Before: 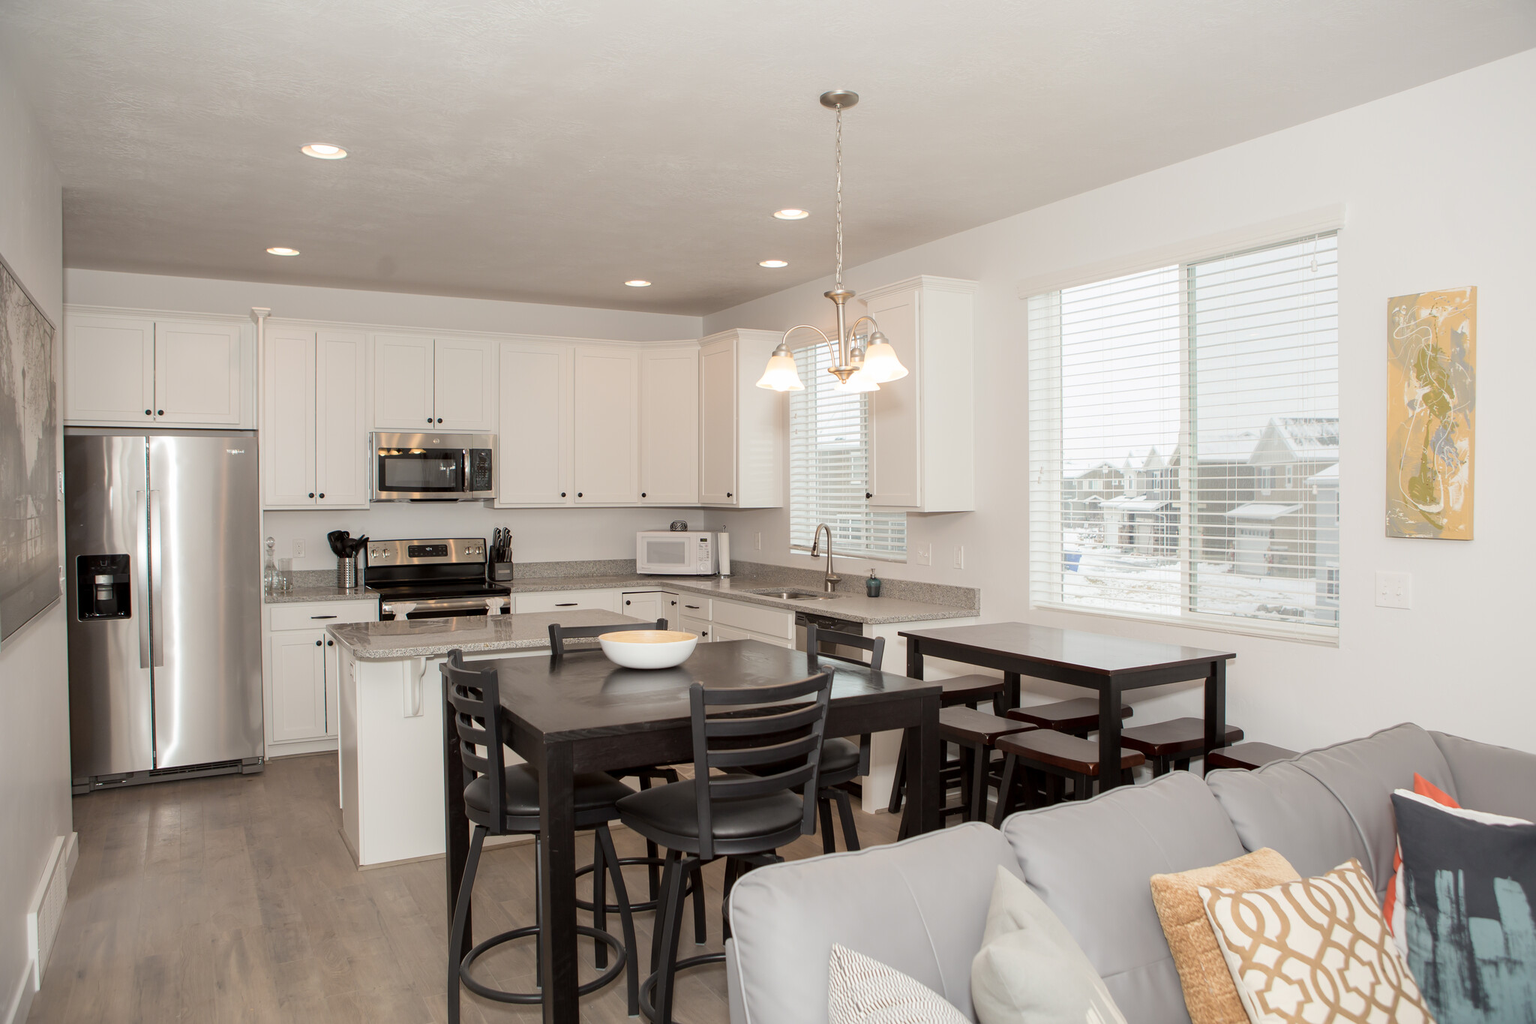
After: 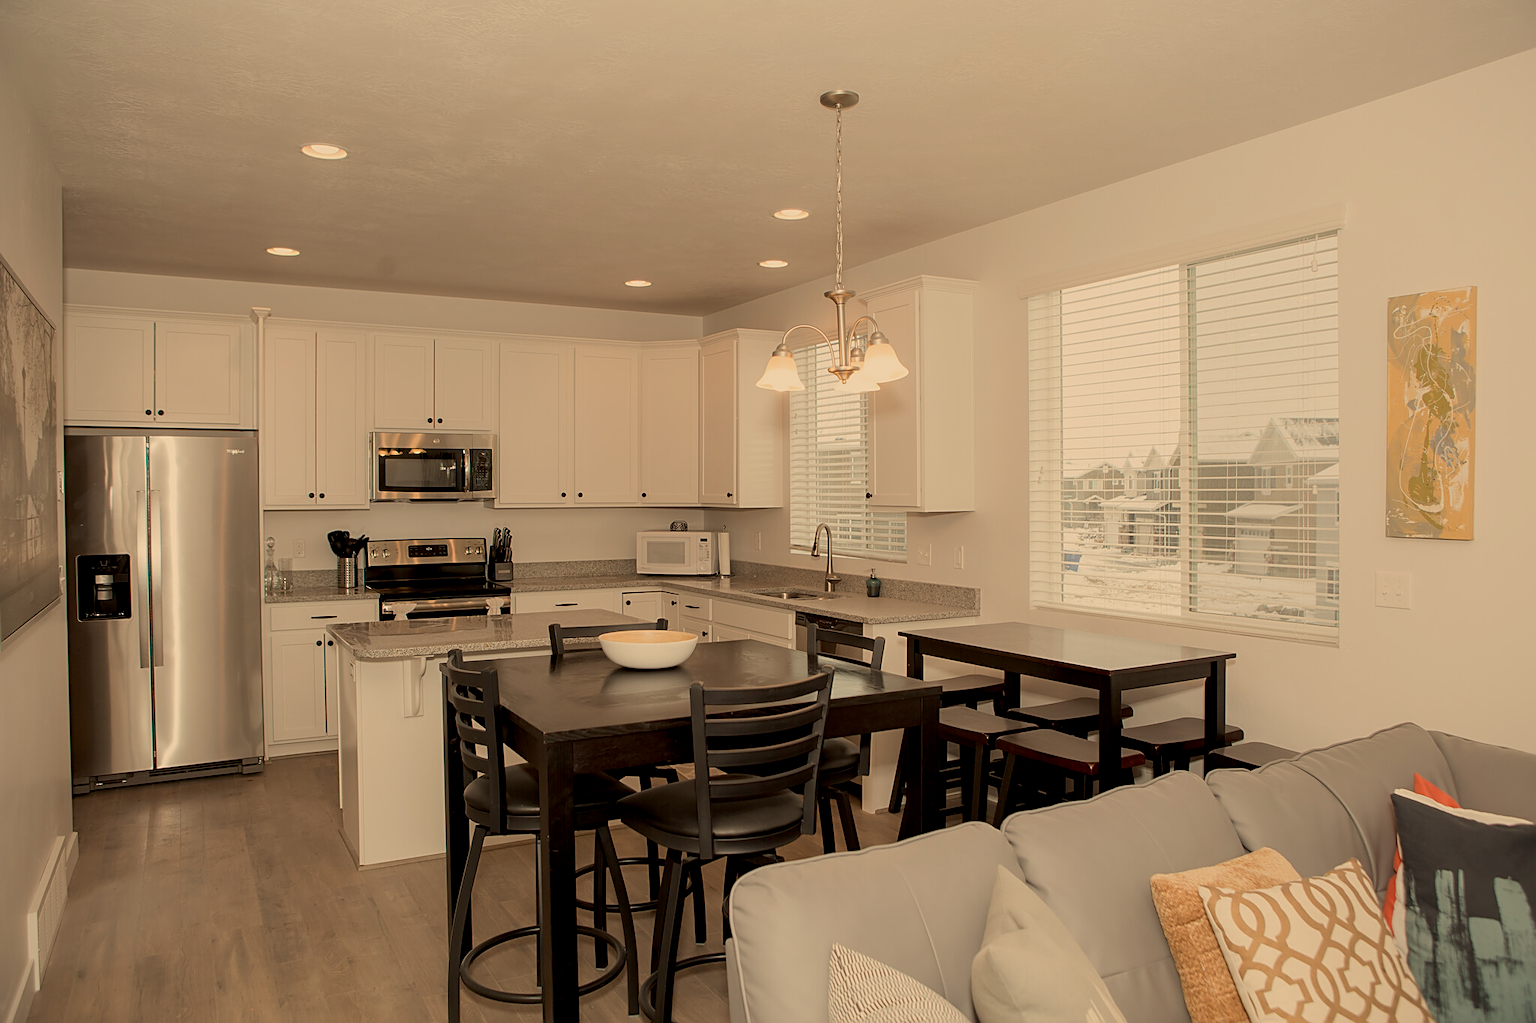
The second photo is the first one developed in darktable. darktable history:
white balance: red 1.138, green 0.996, blue 0.812
exposure: black level correction 0.009, exposure -0.637 EV, compensate highlight preservation false
sharpen: on, module defaults
